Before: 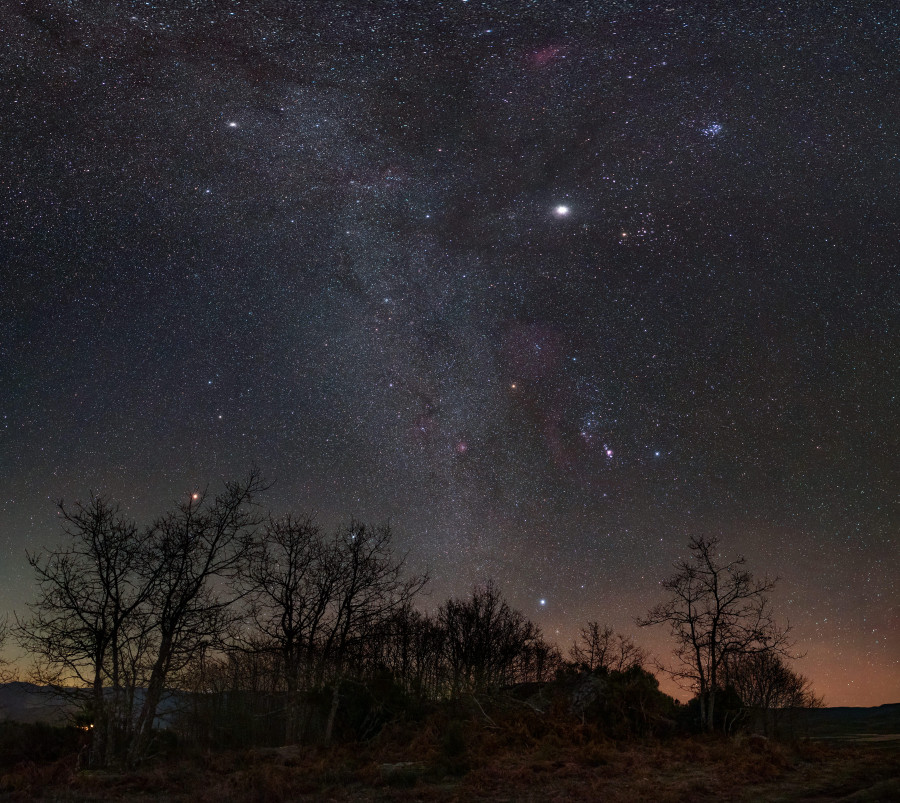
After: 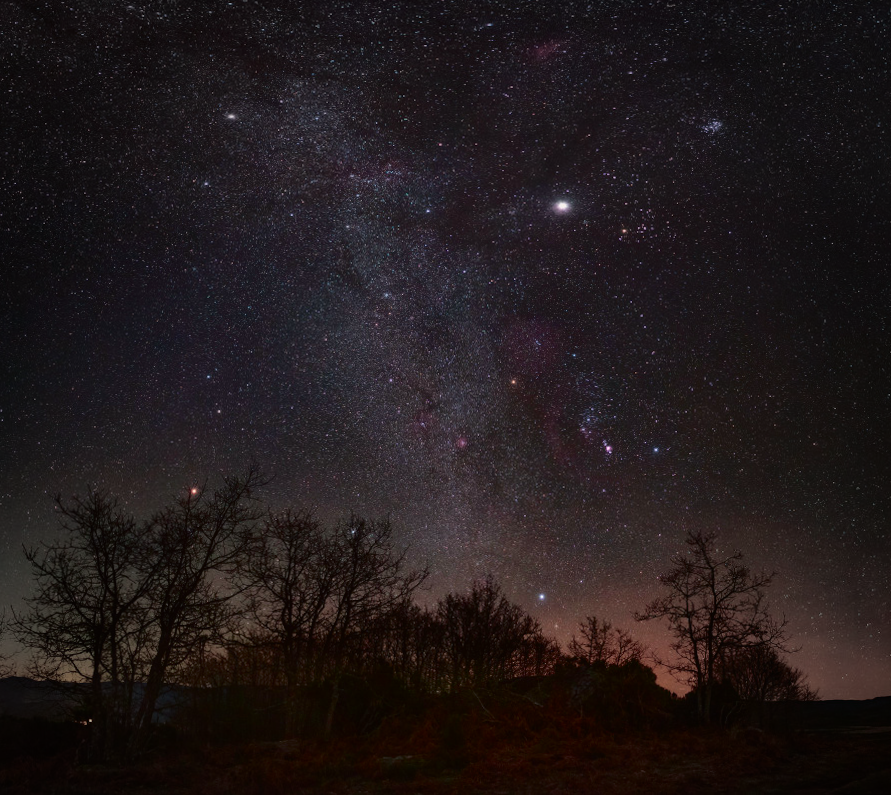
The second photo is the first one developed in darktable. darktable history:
tone curve: curves: ch0 [(0, 0.013) (0.175, 0.11) (0.337, 0.304) (0.498, 0.485) (0.78, 0.742) (0.993, 0.954)]; ch1 [(0, 0) (0.294, 0.184) (0.359, 0.34) (0.362, 0.35) (0.43, 0.41) (0.469, 0.463) (0.495, 0.502) (0.54, 0.563) (0.612, 0.641) (1, 1)]; ch2 [(0, 0) (0.44, 0.437) (0.495, 0.502) (0.524, 0.534) (0.557, 0.56) (0.634, 0.654) (0.728, 0.722) (1, 1)], color space Lab, independent channels, preserve colors none
rotate and perspective: rotation 0.174°, lens shift (vertical) 0.013, lens shift (horizontal) 0.019, shear 0.001, automatic cropping original format, crop left 0.007, crop right 0.991, crop top 0.016, crop bottom 0.997
vignetting: fall-off start 64.63%, center (-0.034, 0.148), width/height ratio 0.881
